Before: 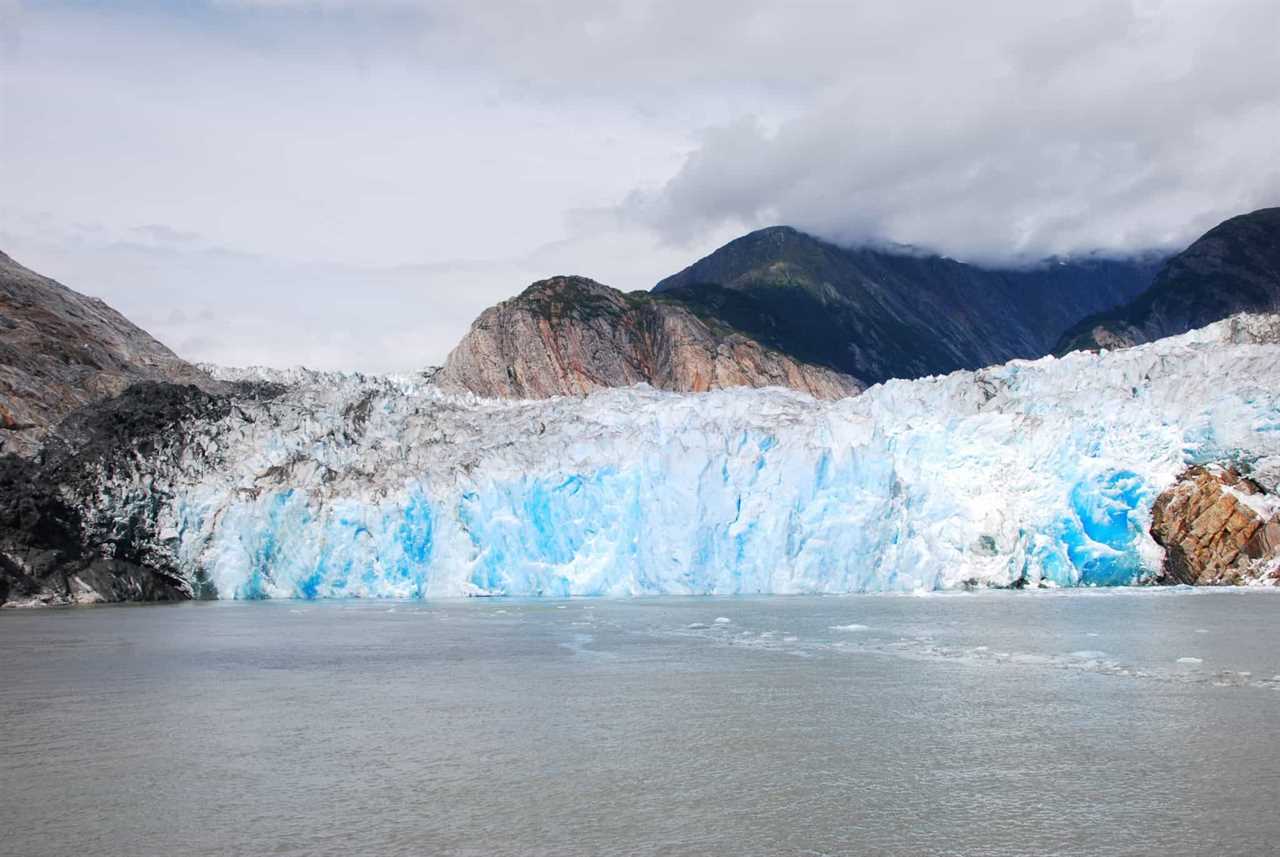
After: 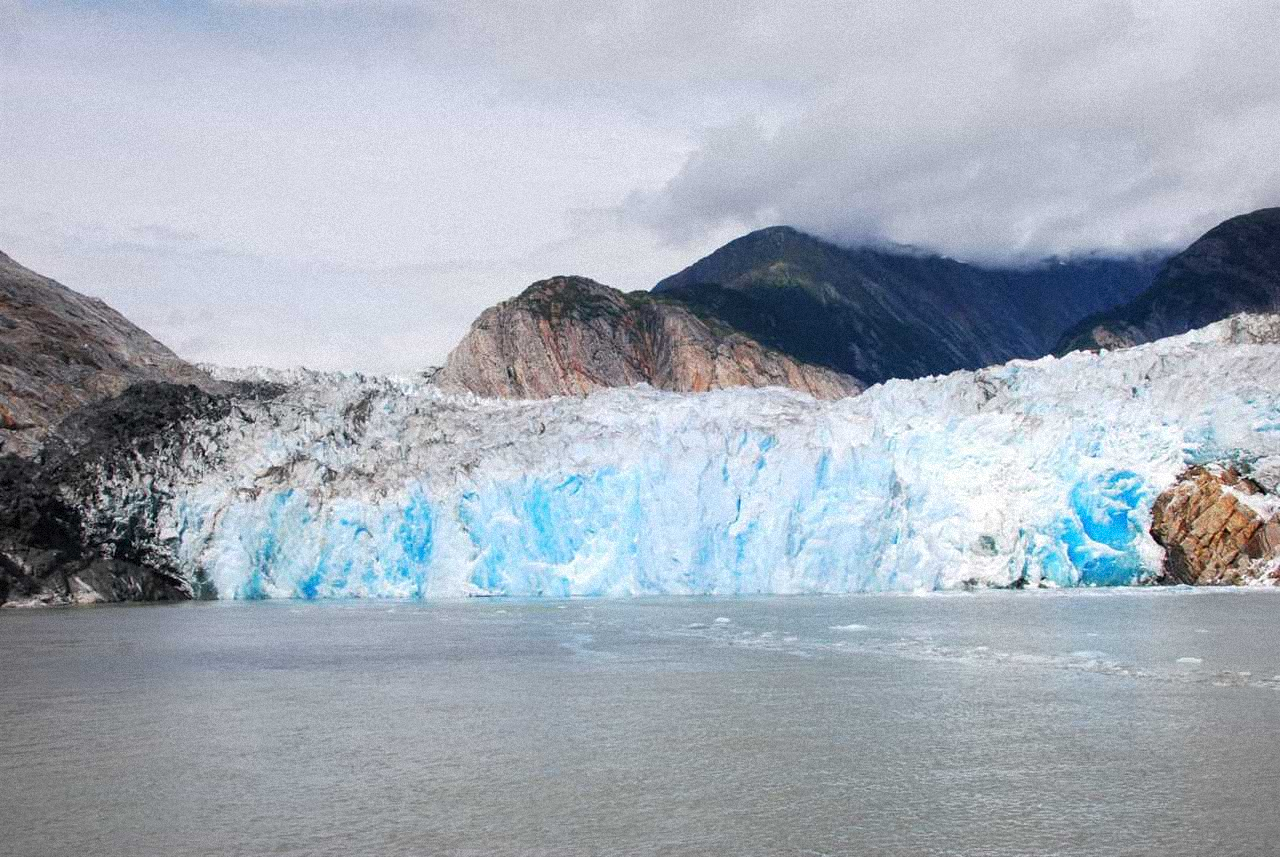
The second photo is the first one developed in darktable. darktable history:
grain: mid-tones bias 0%
tone equalizer: on, module defaults
